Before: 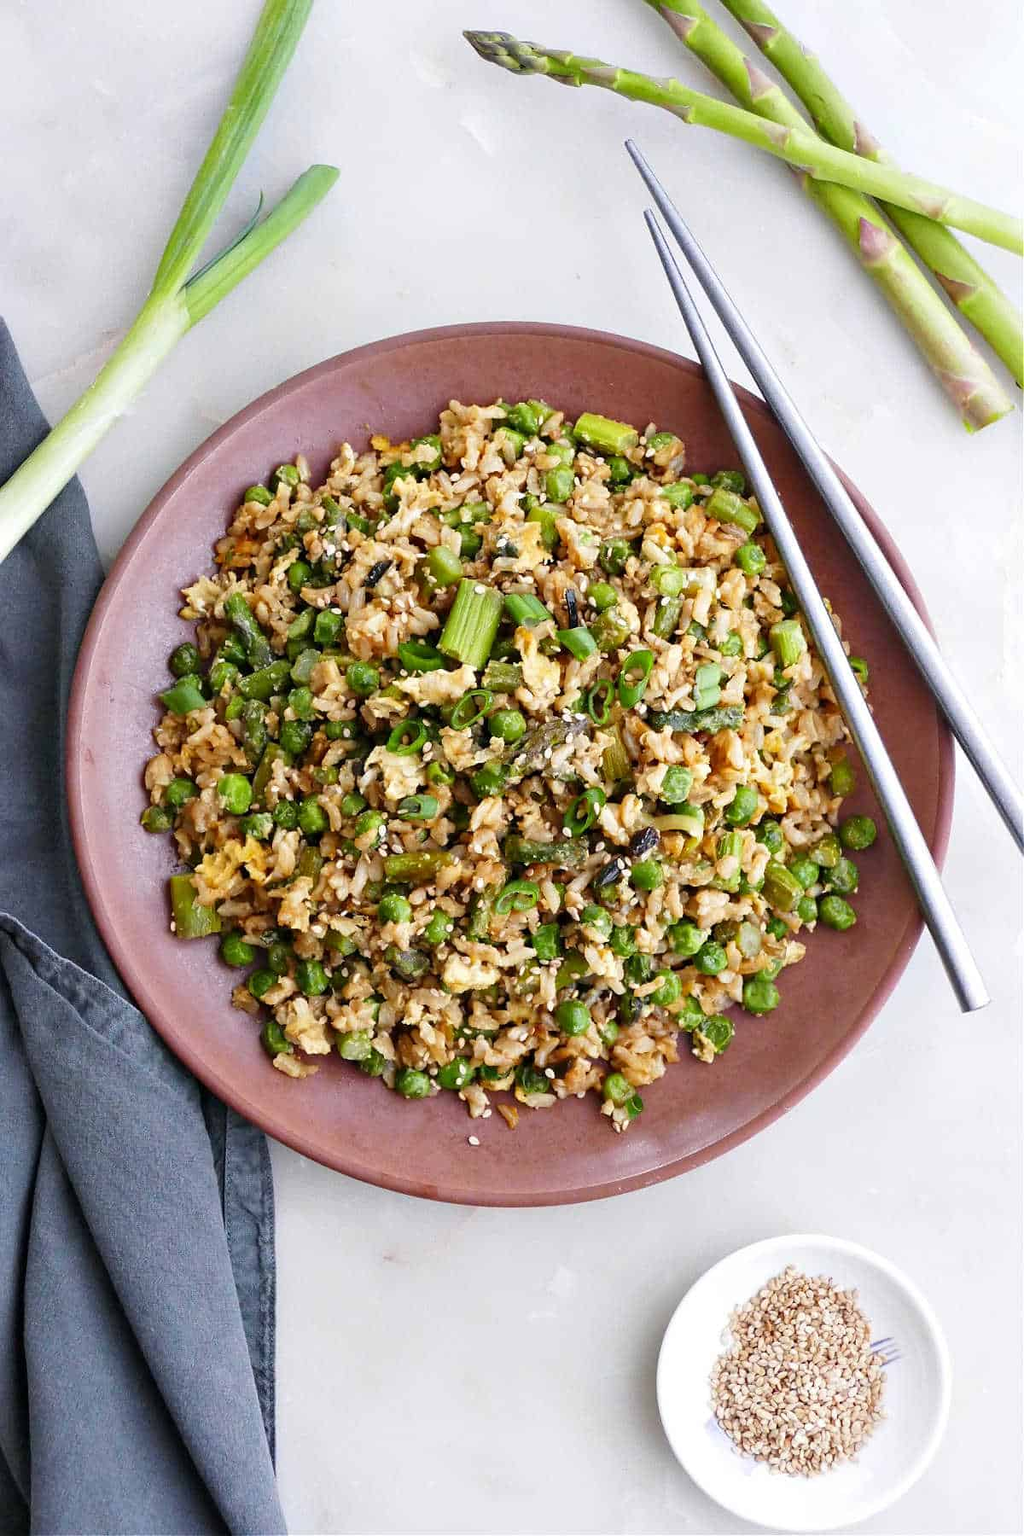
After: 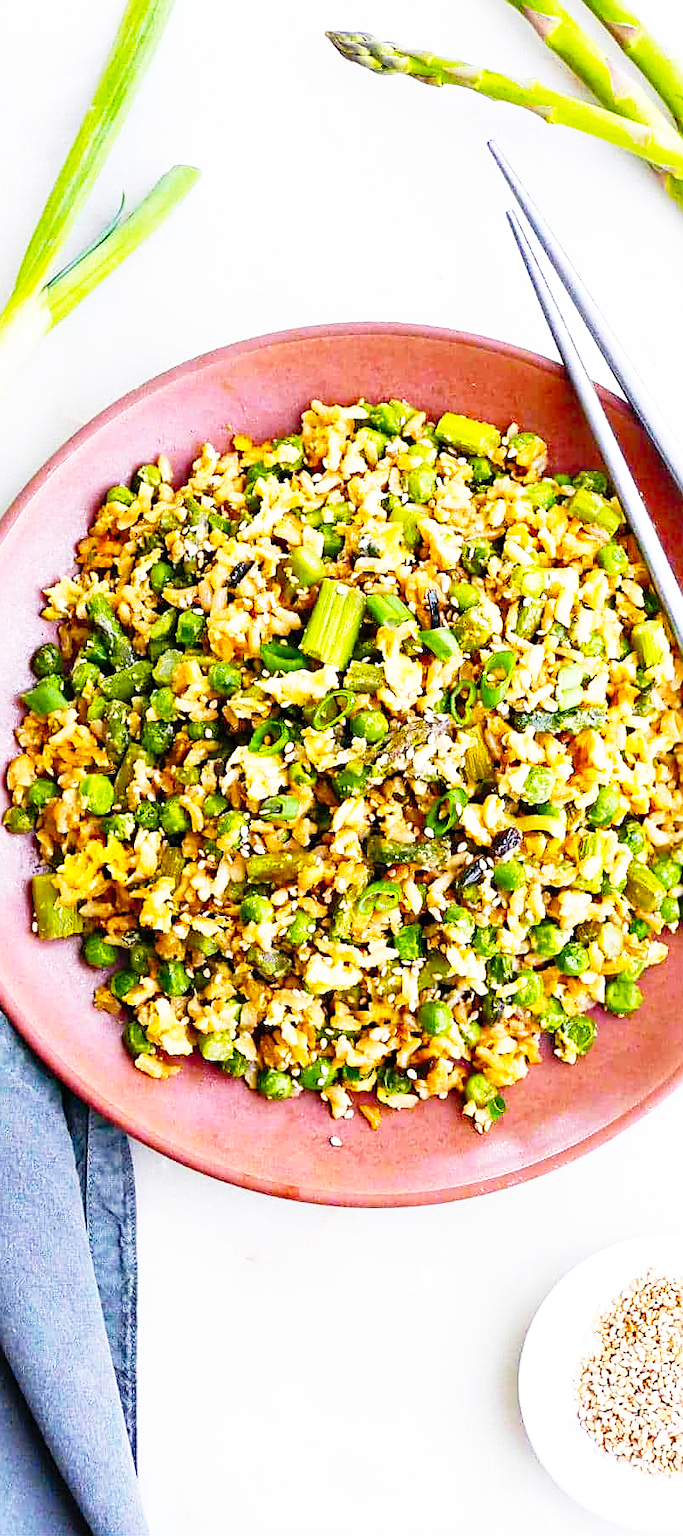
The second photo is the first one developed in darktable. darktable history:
sharpen: on, module defaults
base curve: curves: ch0 [(0, 0) (0.012, 0.01) (0.073, 0.168) (0.31, 0.711) (0.645, 0.957) (1, 1)], preserve colors none
crop and rotate: left 13.537%, right 19.796%
shadows and highlights: shadows 43.06, highlights 6.94
color balance rgb: perceptual saturation grading › global saturation 40%, global vibrance 15%
